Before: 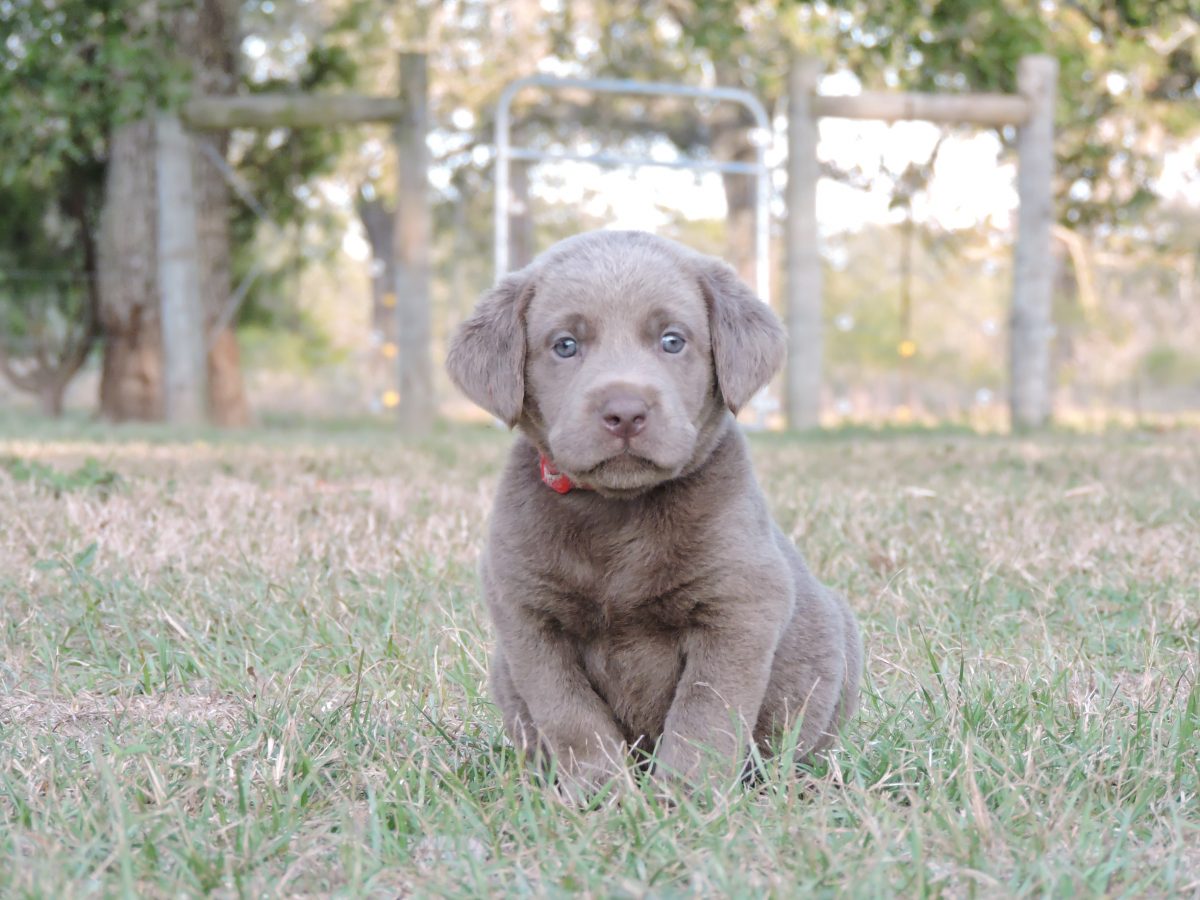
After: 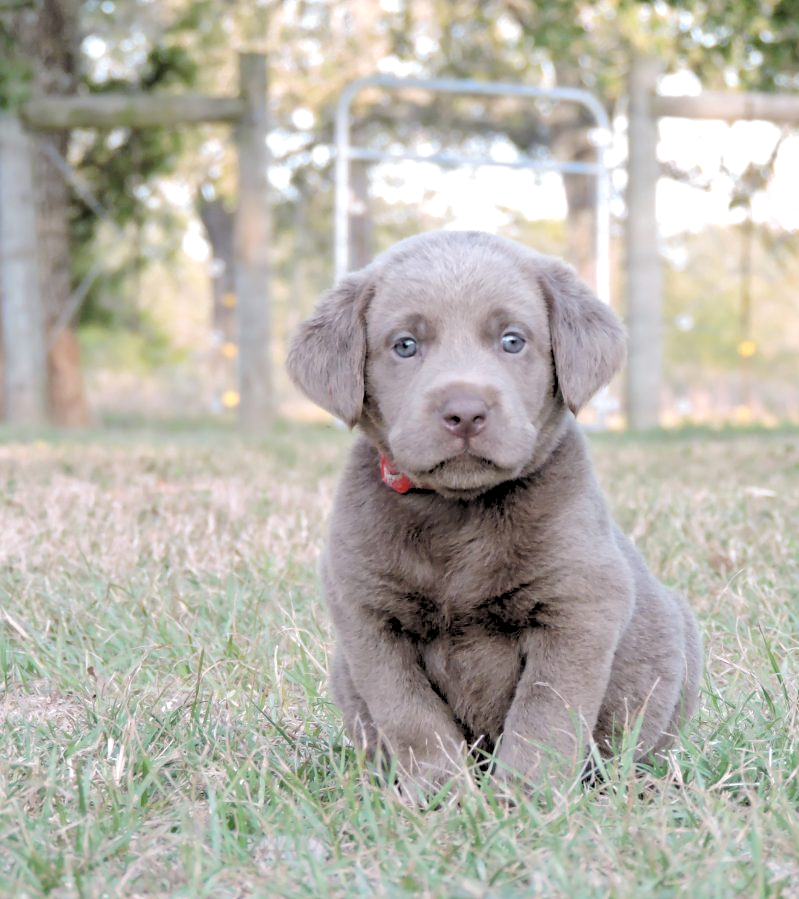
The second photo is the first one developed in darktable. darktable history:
rgb levels: levels [[0.029, 0.461, 0.922], [0, 0.5, 1], [0, 0.5, 1]]
crop and rotate: left 13.409%, right 19.924%
